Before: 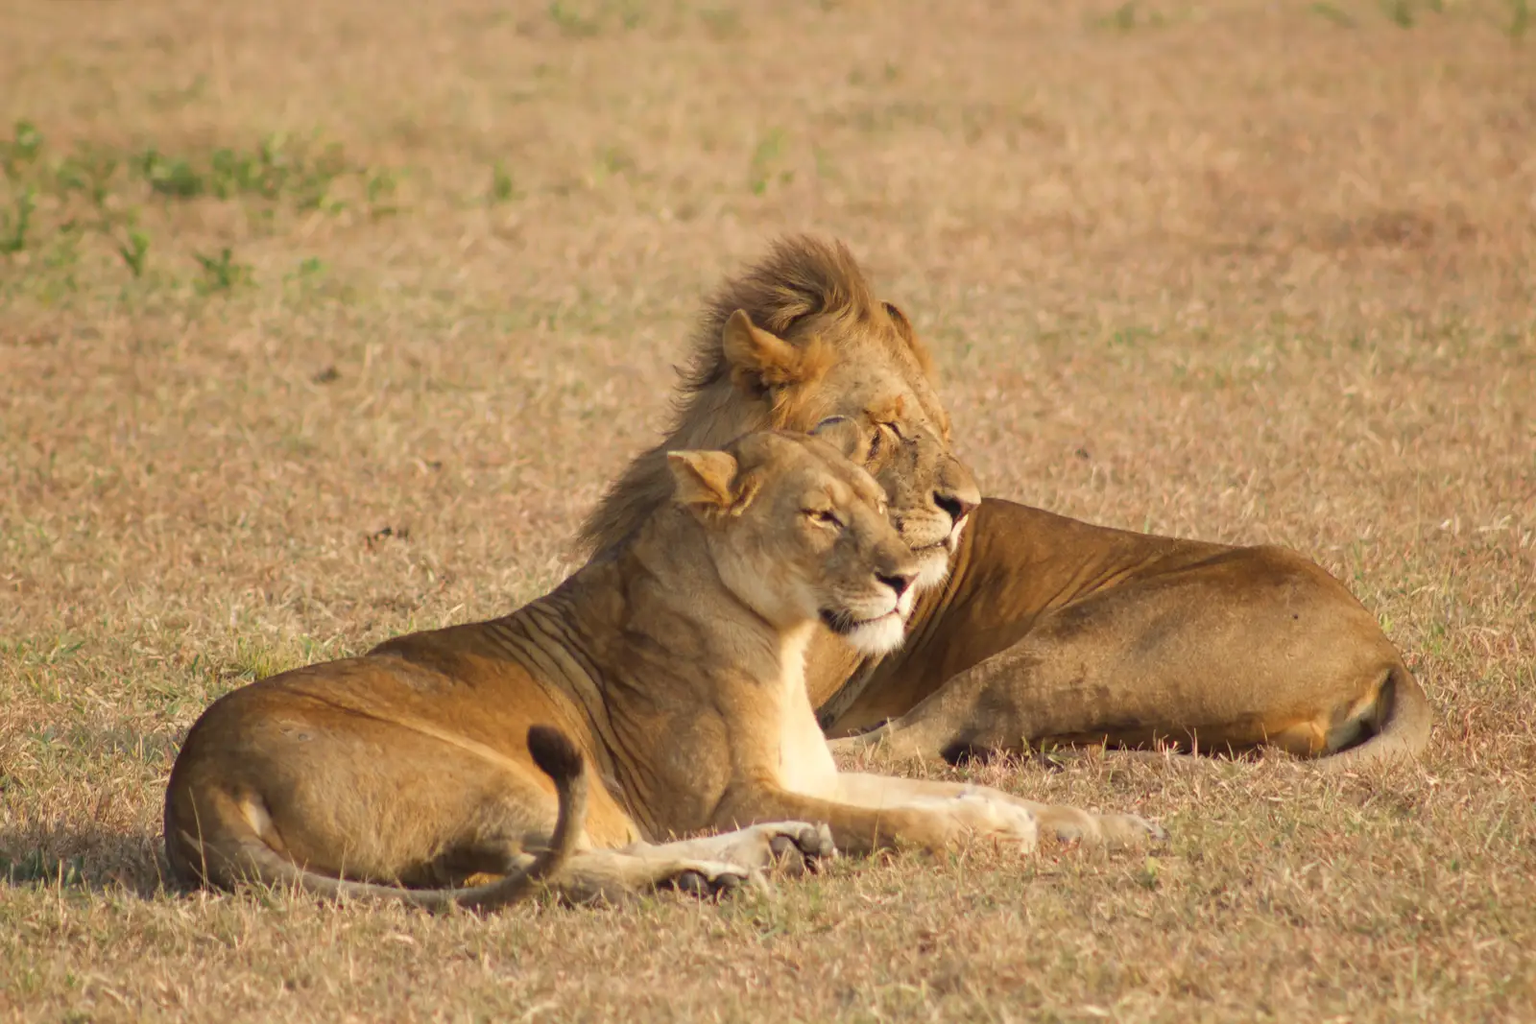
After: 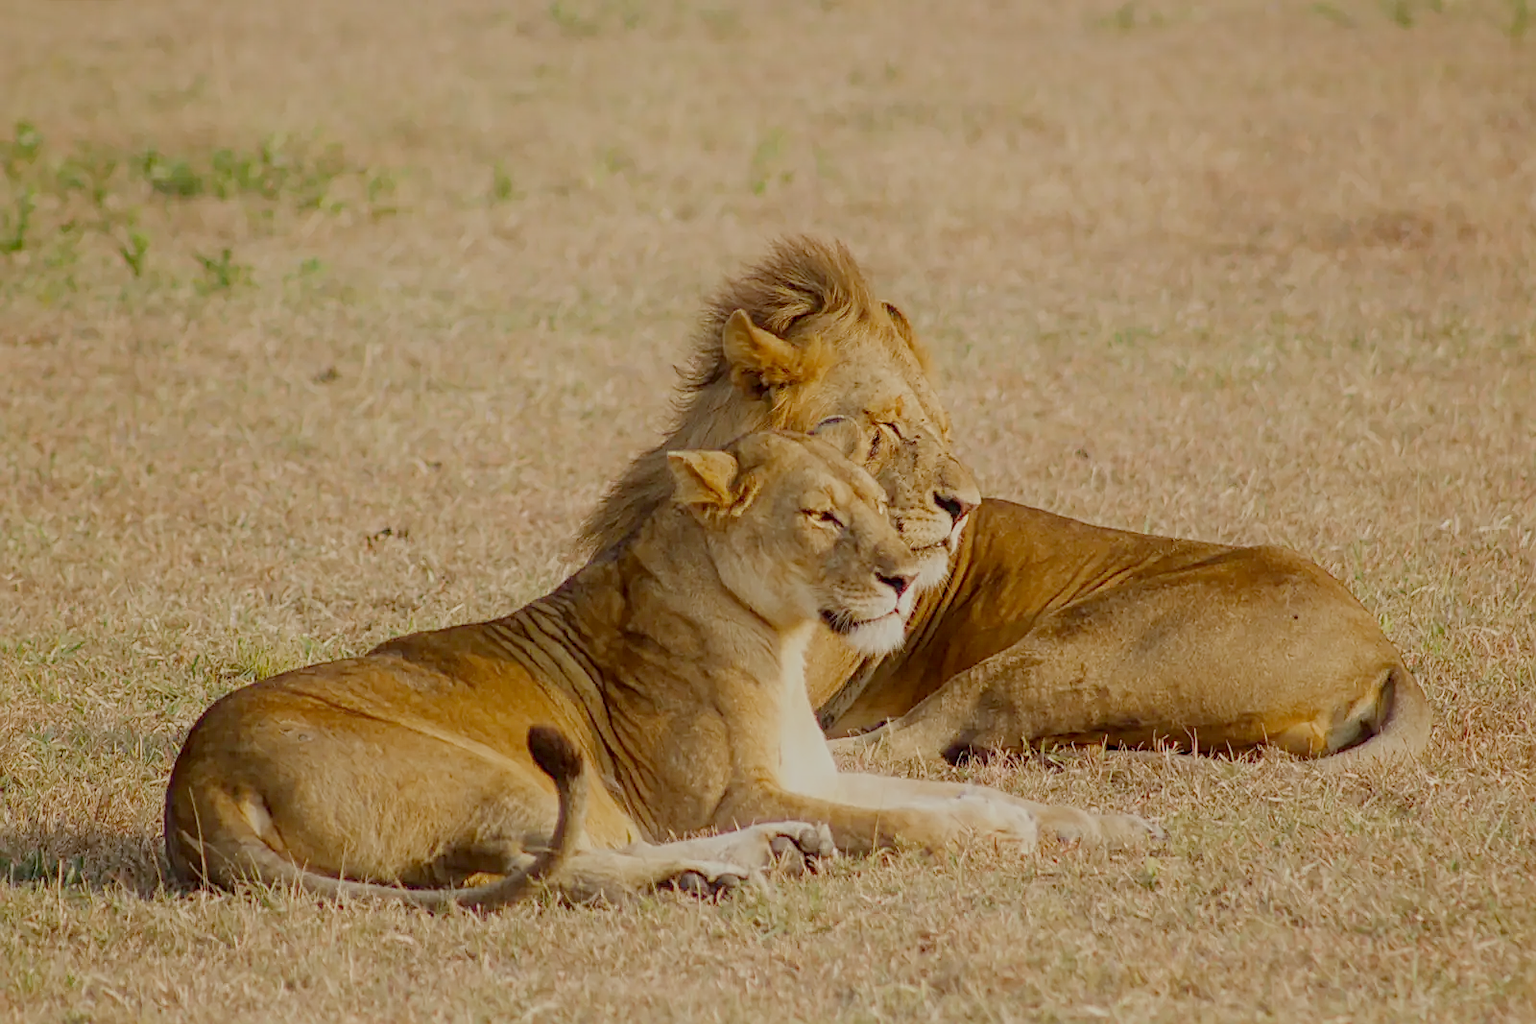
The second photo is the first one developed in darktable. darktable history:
local contrast: on, module defaults
contrast equalizer: octaves 7, y [[0.439, 0.44, 0.442, 0.457, 0.493, 0.498], [0.5 ×6], [0.5 ×6], [0 ×6], [0 ×6]]
filmic rgb: middle gray luminance 18.1%, black relative exposure -7.53 EV, white relative exposure 8.47 EV, target black luminance 0%, hardness 2.23, latitude 17.72%, contrast 0.882, highlights saturation mix 4.59%, shadows ↔ highlights balance 10.44%, preserve chrominance no, color science v4 (2020), contrast in shadows soft, contrast in highlights soft
sharpen: on, module defaults
